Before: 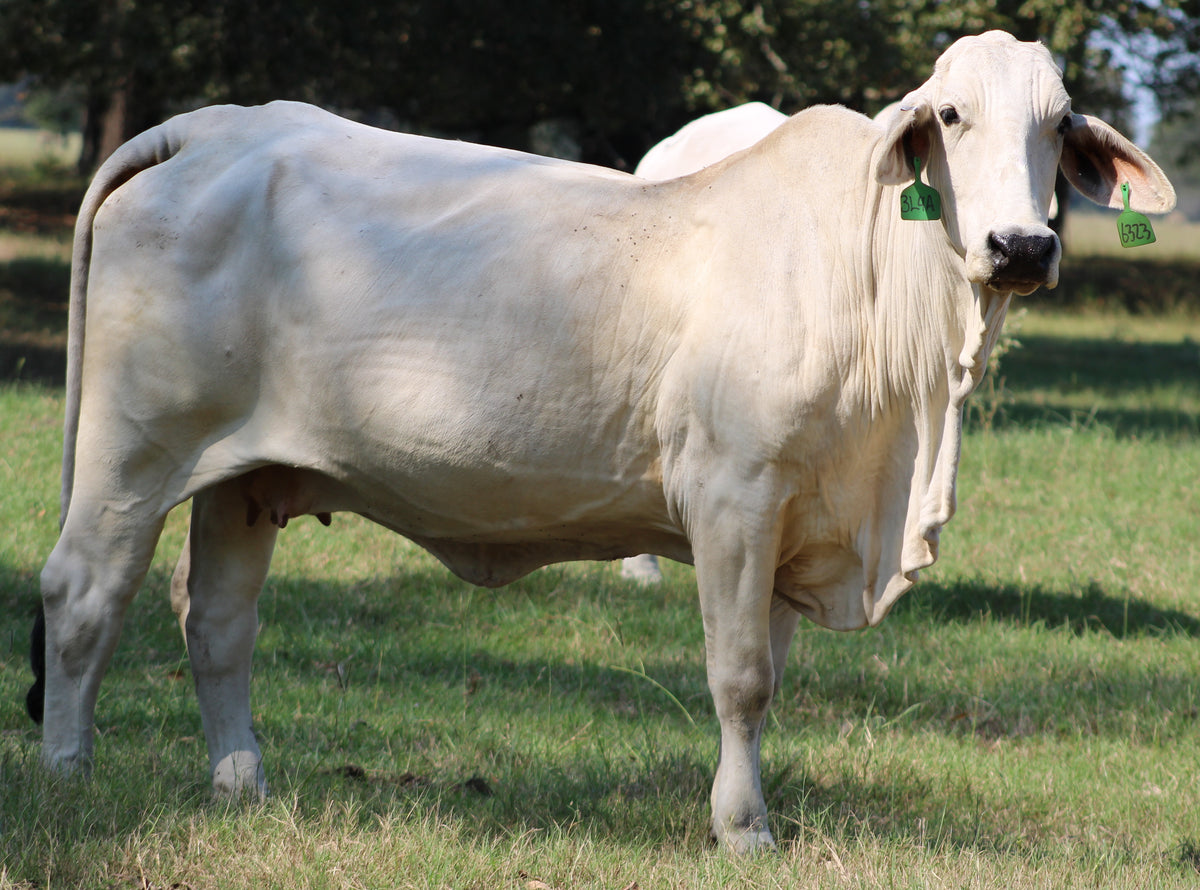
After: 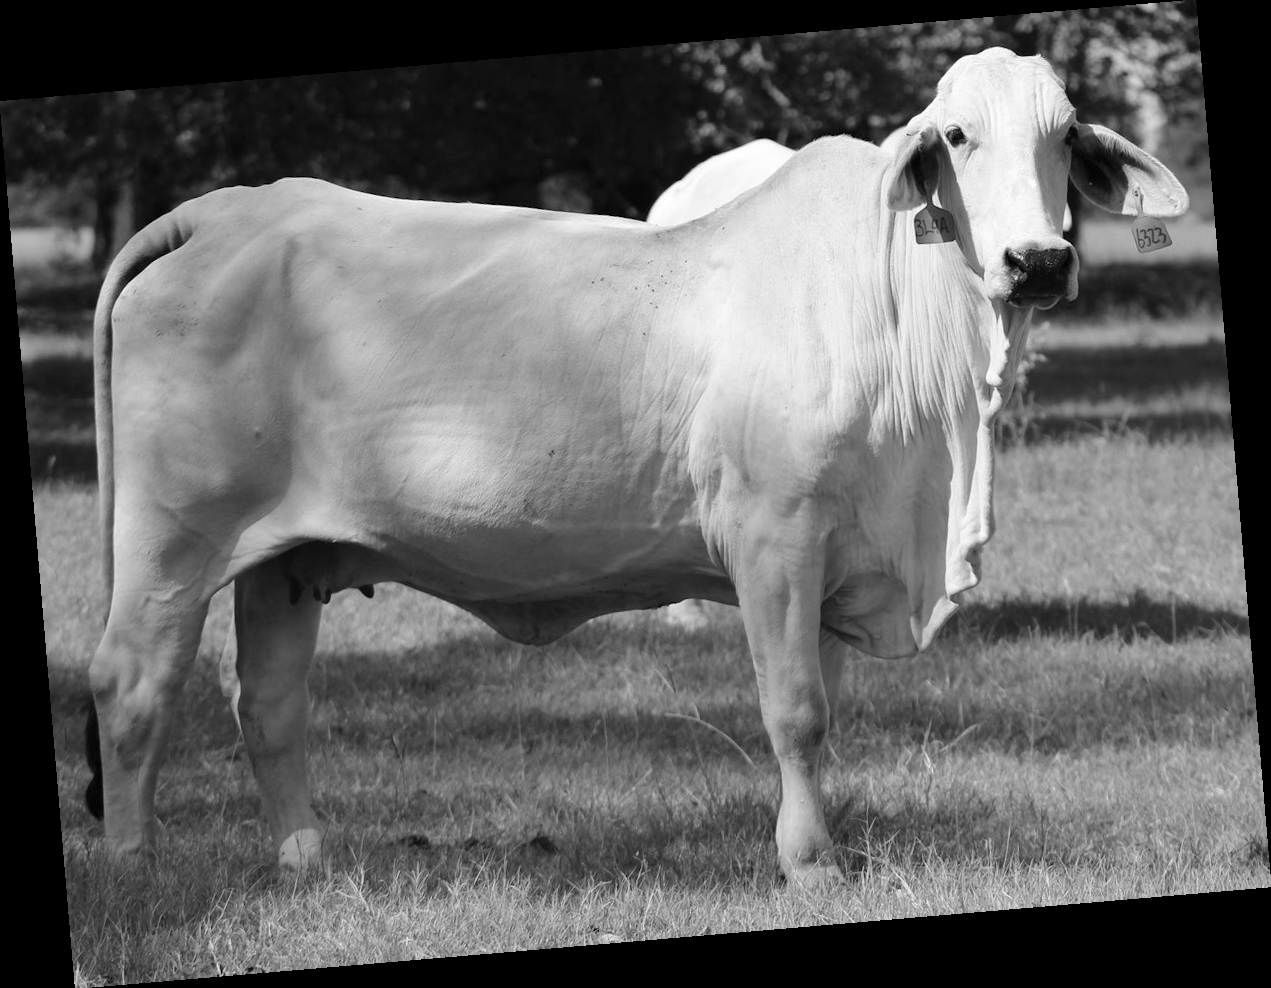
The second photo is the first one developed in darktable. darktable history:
rotate and perspective: rotation -4.86°, automatic cropping off
monochrome: on, module defaults
